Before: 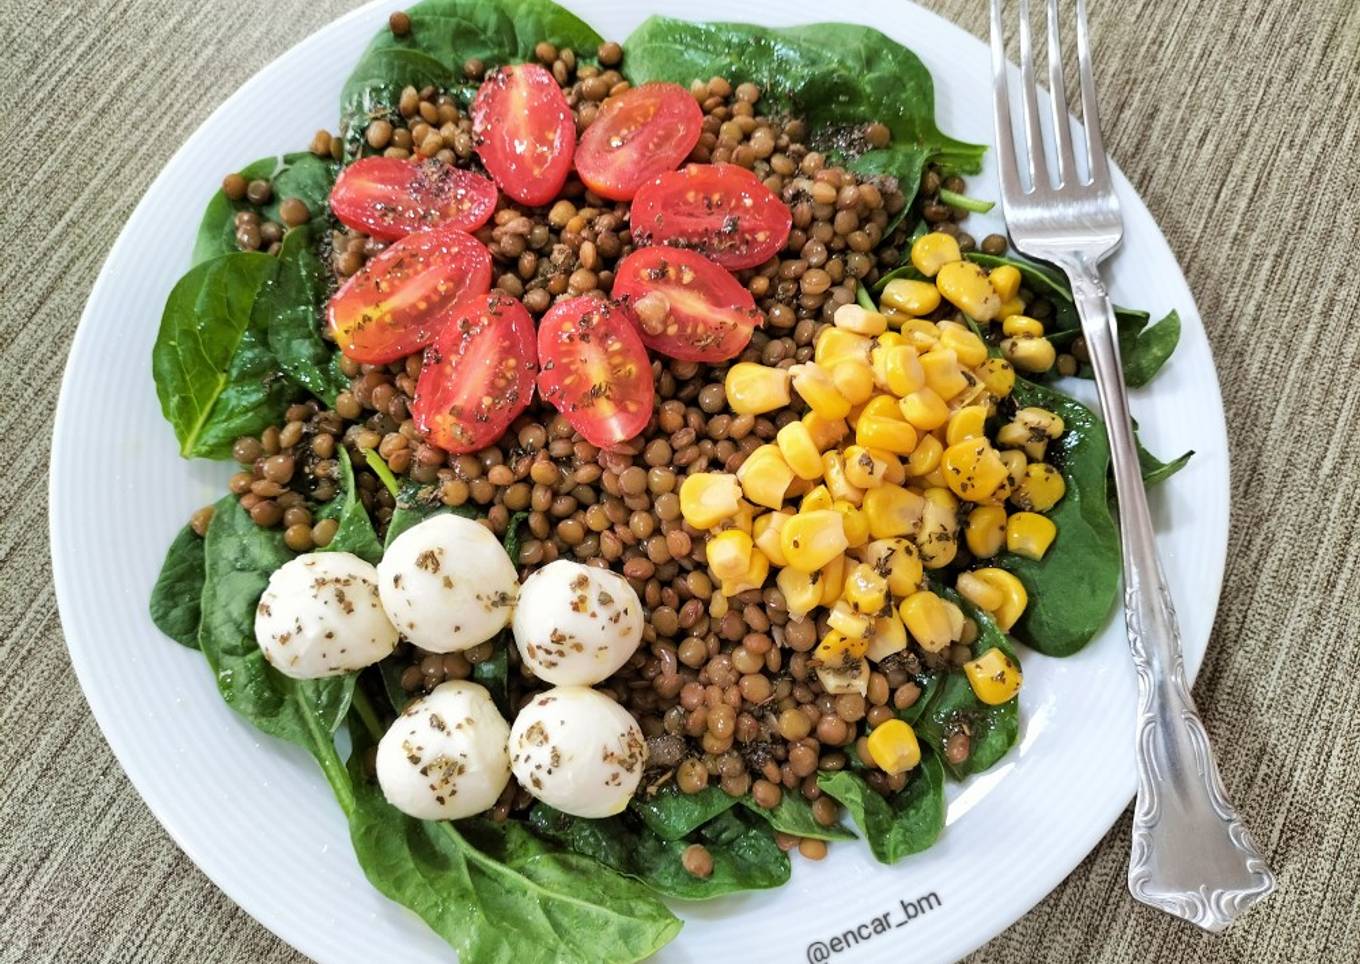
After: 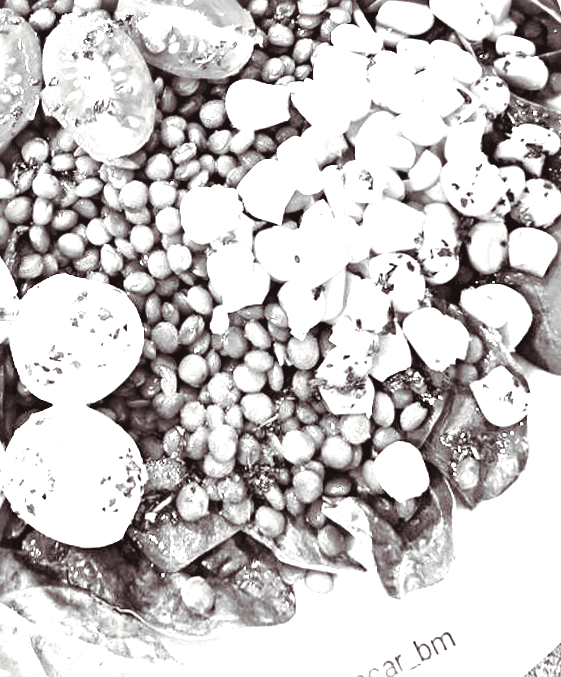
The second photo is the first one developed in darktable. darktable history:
rotate and perspective: rotation 0.215°, lens shift (vertical) -0.139, crop left 0.069, crop right 0.939, crop top 0.002, crop bottom 0.996
exposure: black level correction 0, exposure 2.138 EV, compensate exposure bias true, compensate highlight preservation false
crop: left 35.432%, top 26.233%, right 20.145%, bottom 3.432%
split-toning: shadows › saturation 0.24, highlights › hue 54°, highlights › saturation 0.24
color balance rgb: shadows lift › chroma 2%, shadows lift › hue 247.2°, power › chroma 0.3%, power › hue 25.2°, highlights gain › chroma 3%, highlights gain › hue 60°, global offset › luminance 0.75%, perceptual saturation grading › global saturation 20%, perceptual saturation grading › highlights -20%, perceptual saturation grading › shadows 30%, global vibrance 20%
monochrome: on, module defaults
sharpen: radius 4.883
